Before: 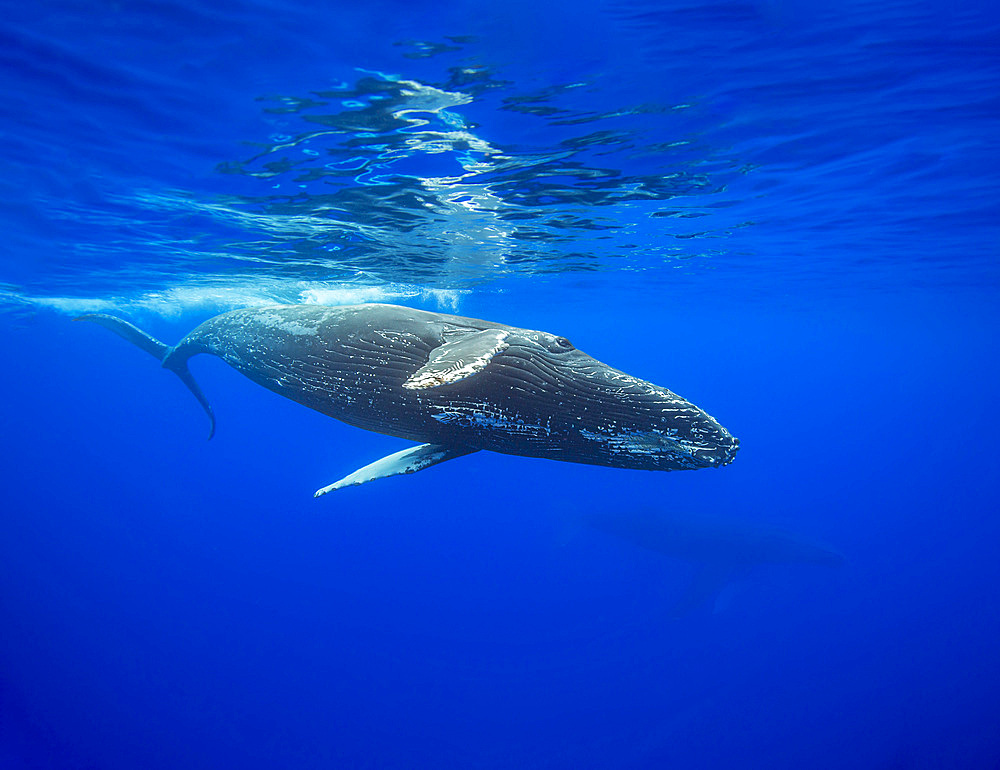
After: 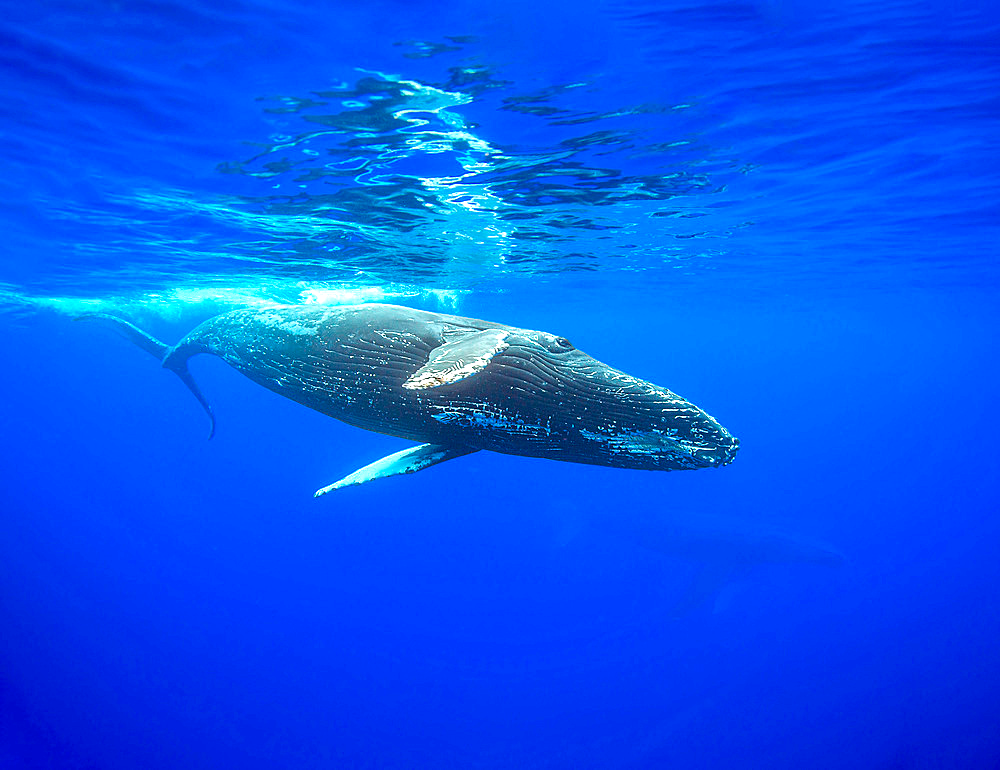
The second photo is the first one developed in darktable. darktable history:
exposure: exposure 0.6 EV, compensate highlight preservation false
shadows and highlights: shadows 0, highlights 40
